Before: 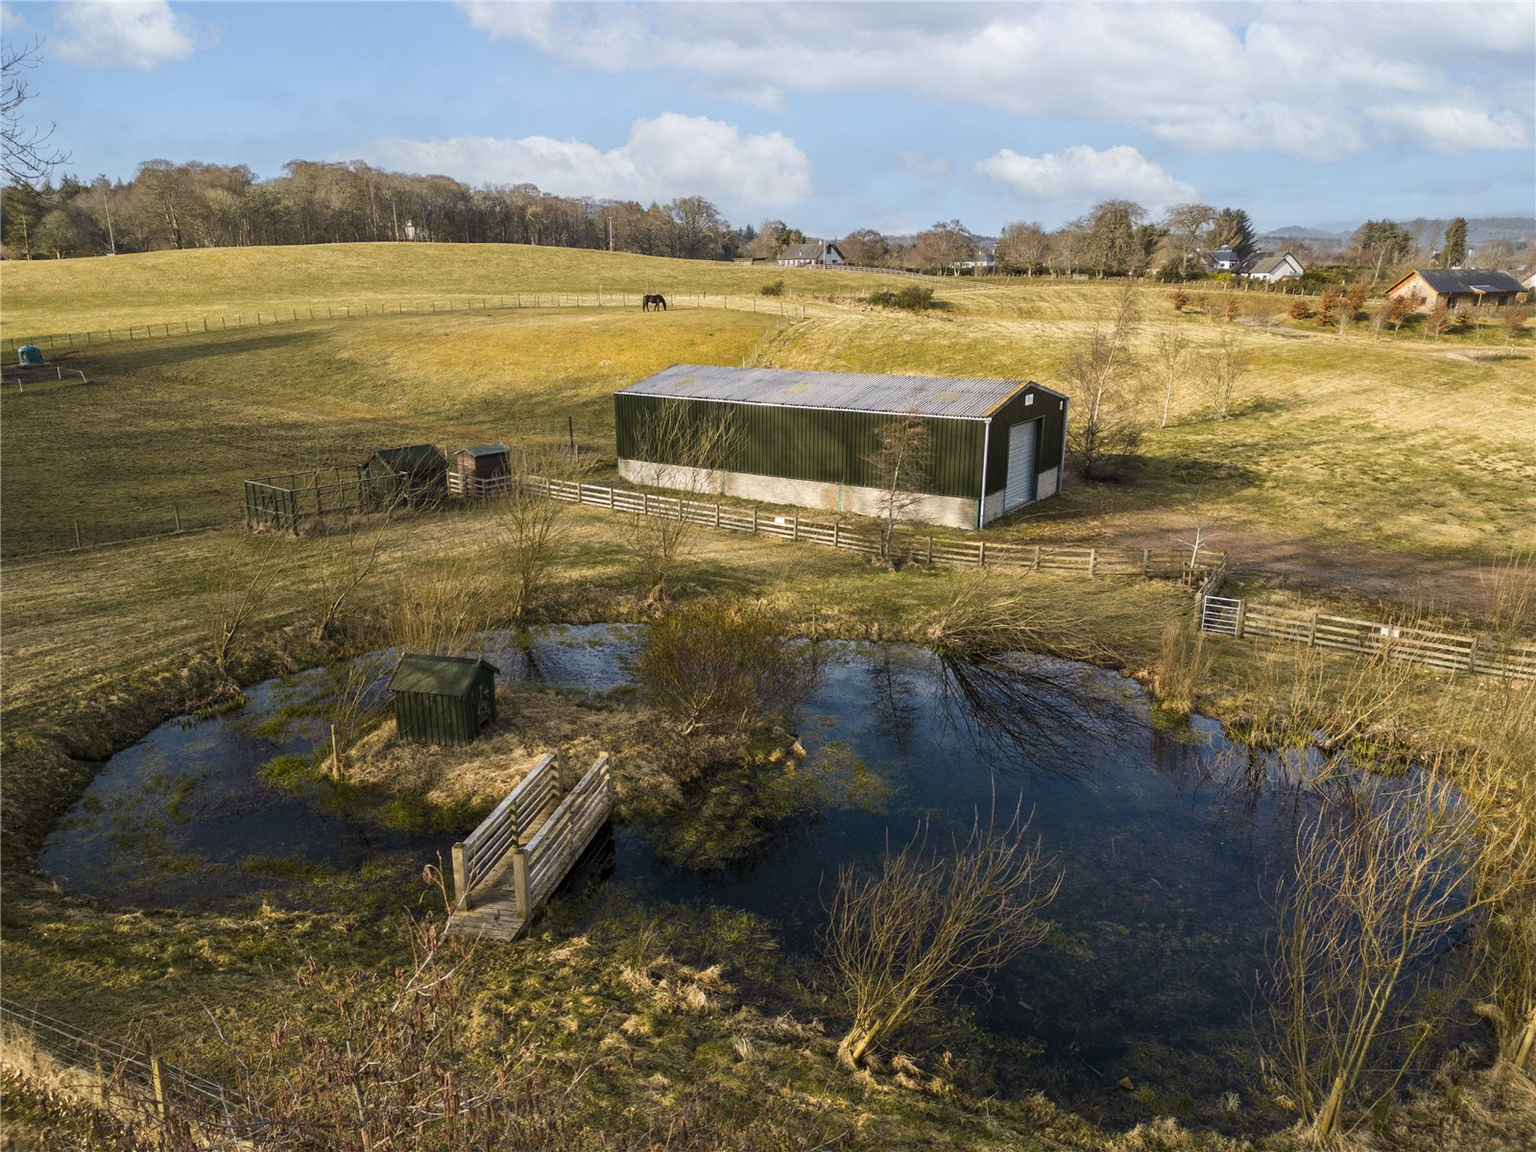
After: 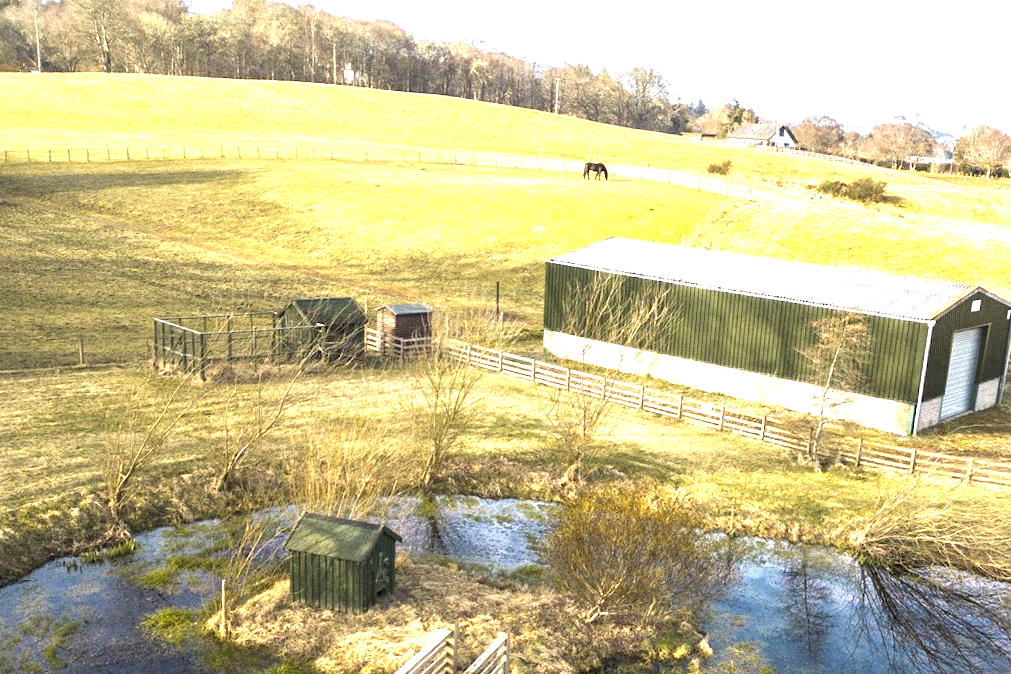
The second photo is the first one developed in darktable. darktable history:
exposure: black level correction 0, exposure 2 EV, compensate highlight preservation false
grain: on, module defaults
crop and rotate: angle -4.99°, left 2.122%, top 6.945%, right 27.566%, bottom 30.519%
